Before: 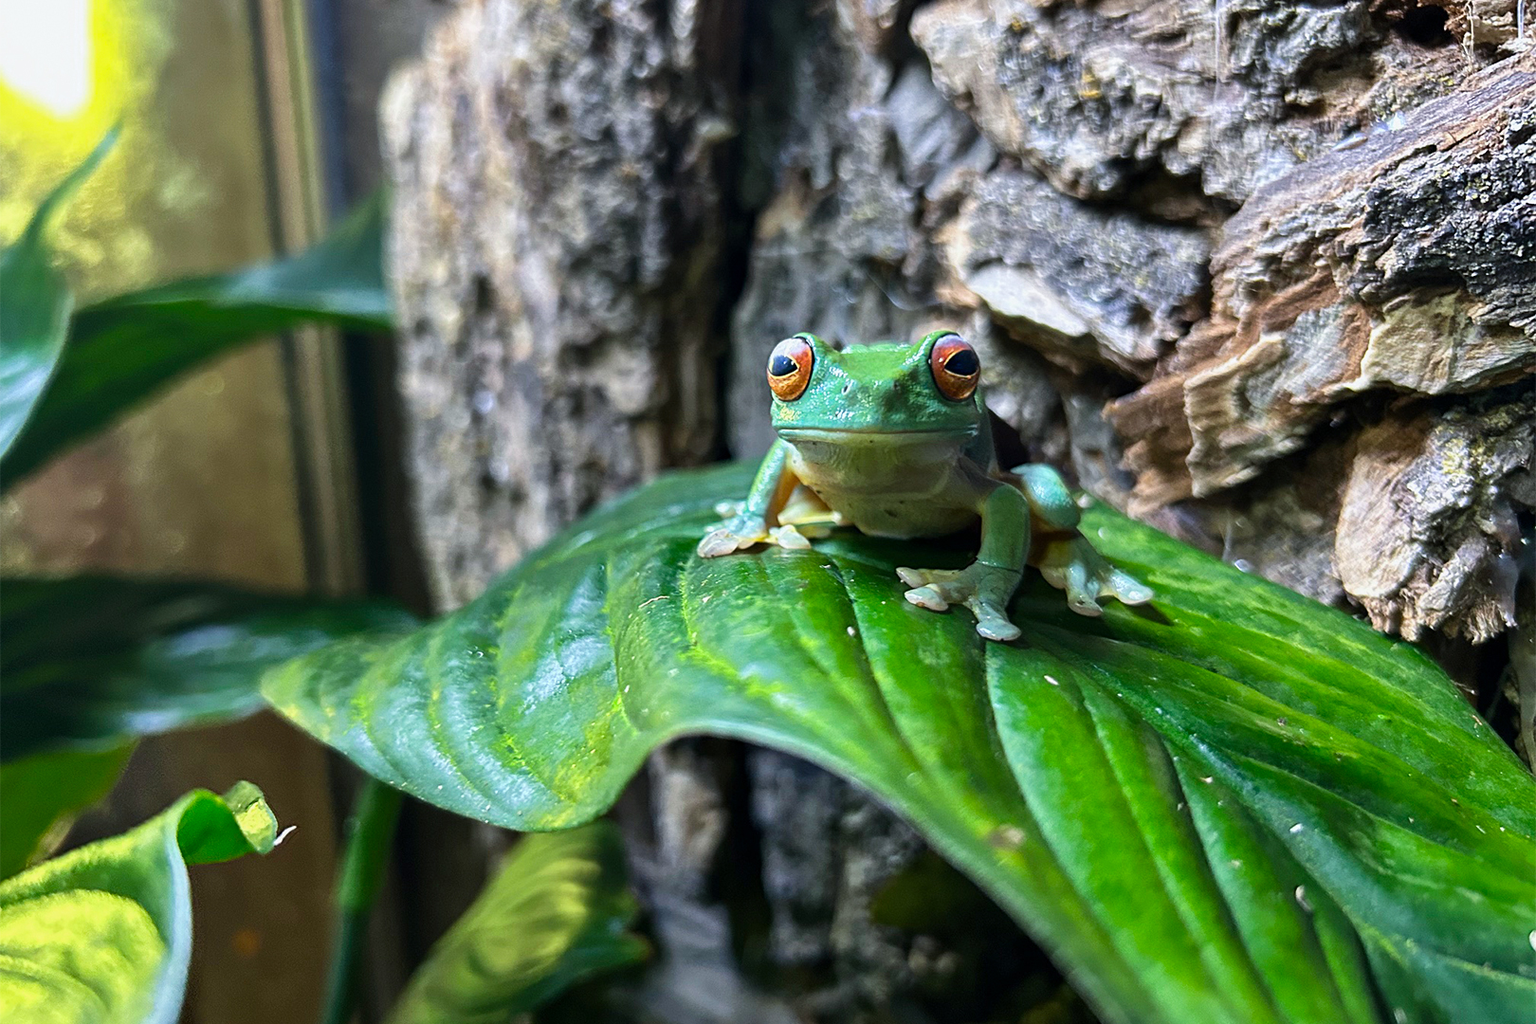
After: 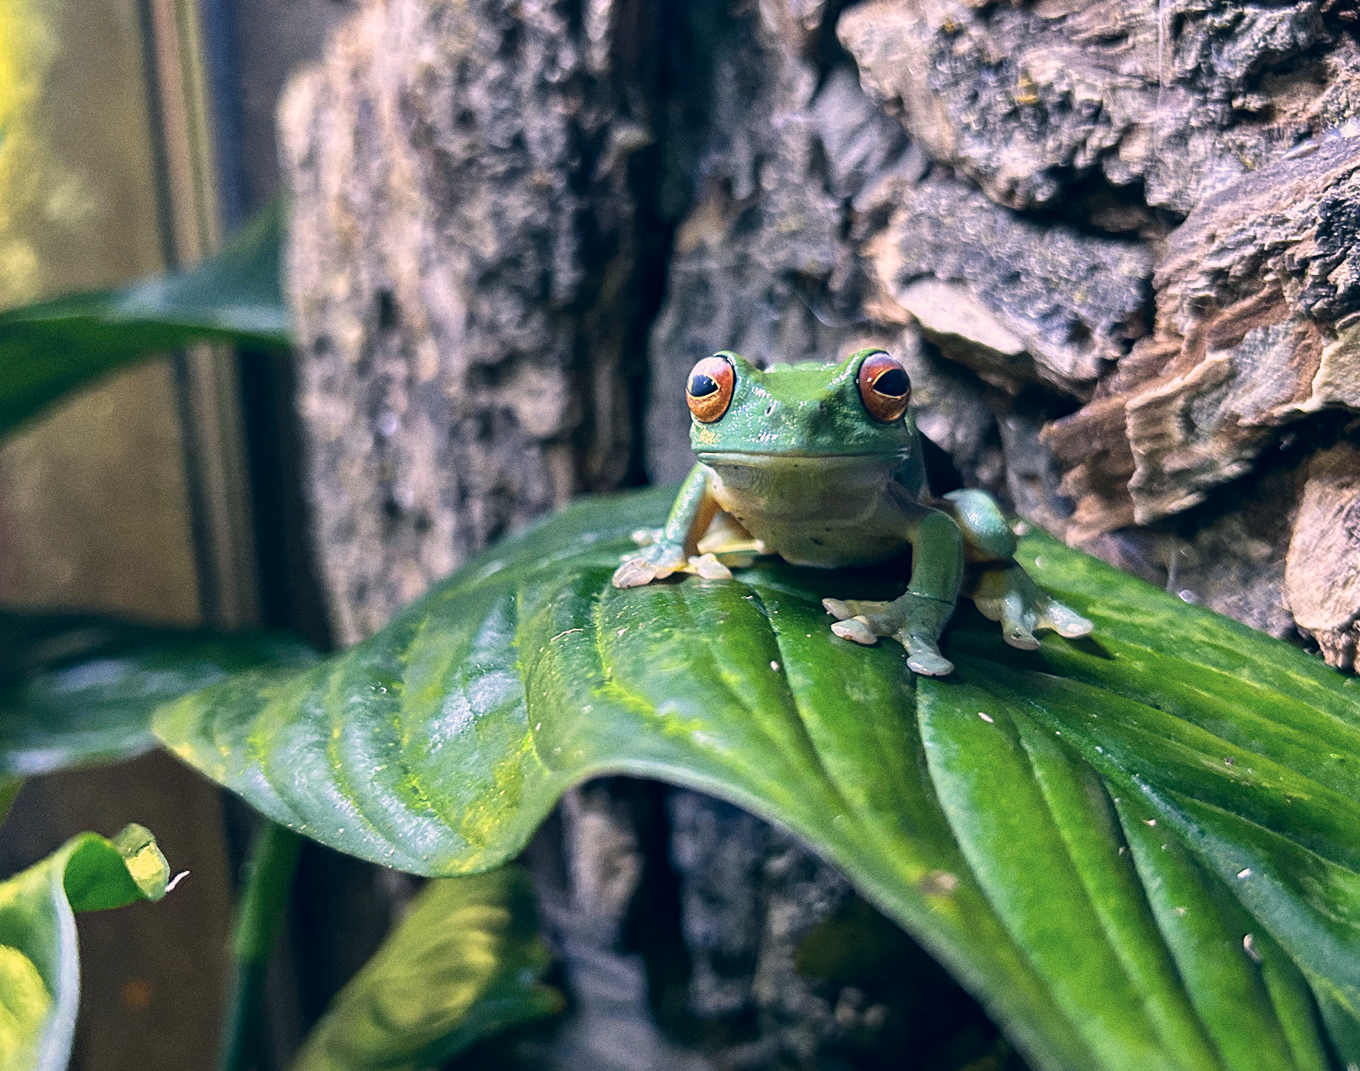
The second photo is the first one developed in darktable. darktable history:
crop: left 7.598%, right 7.873%
color correction: highlights a* 14.46, highlights b* 5.85, shadows a* -5.53, shadows b* -15.24, saturation 0.85
grain: on, module defaults
